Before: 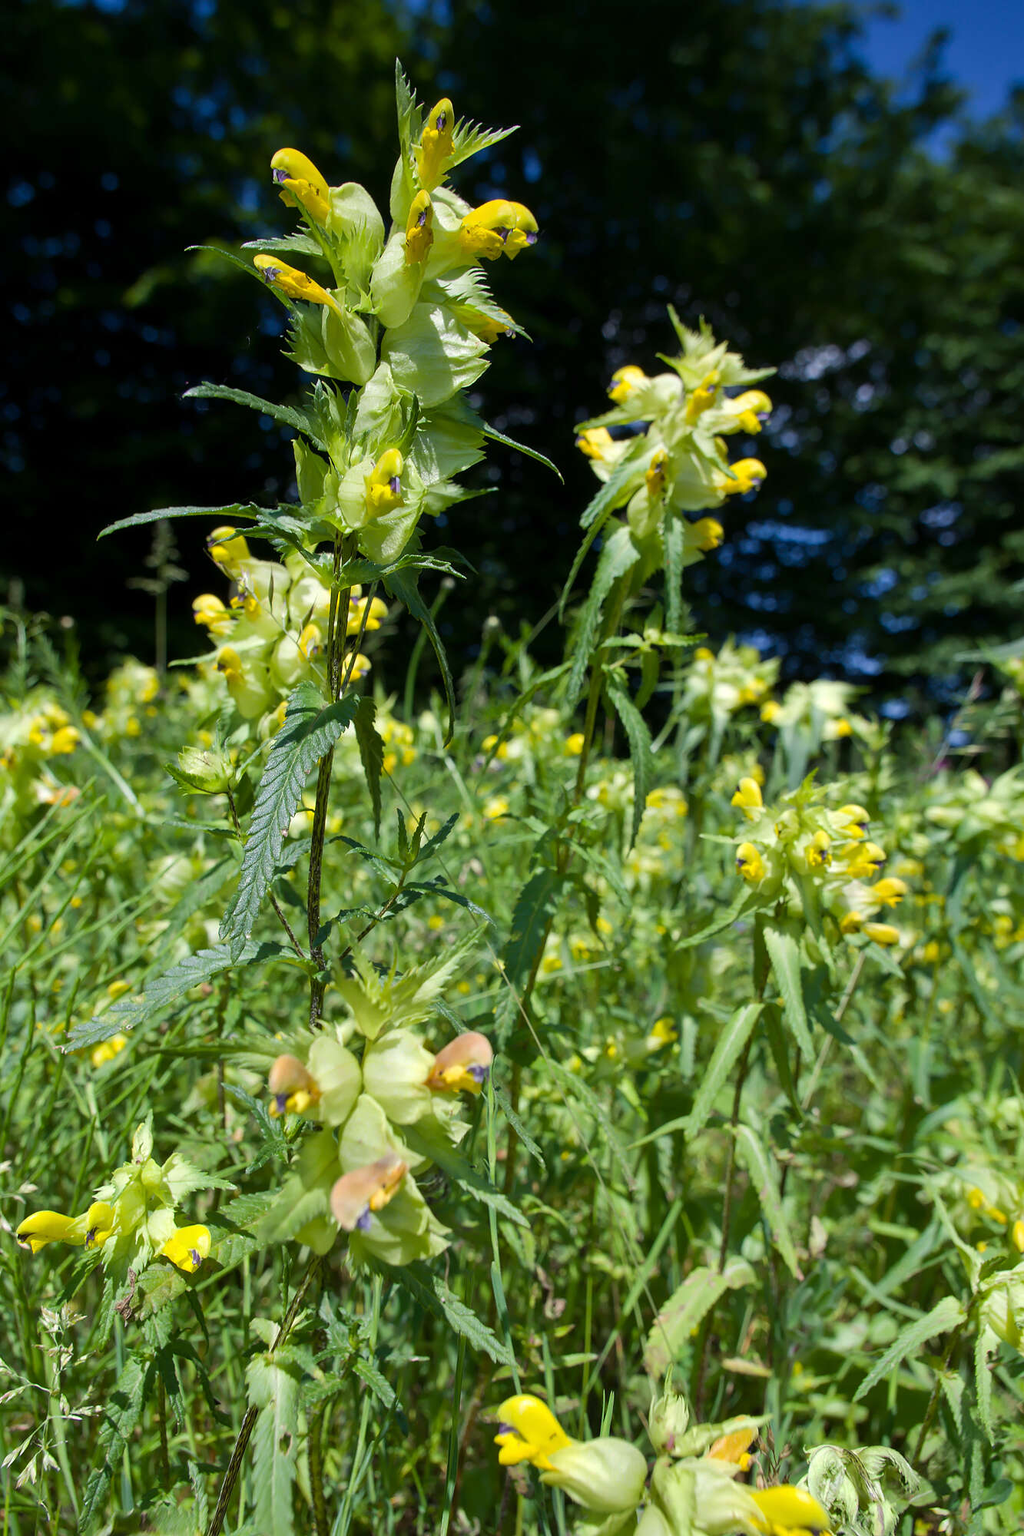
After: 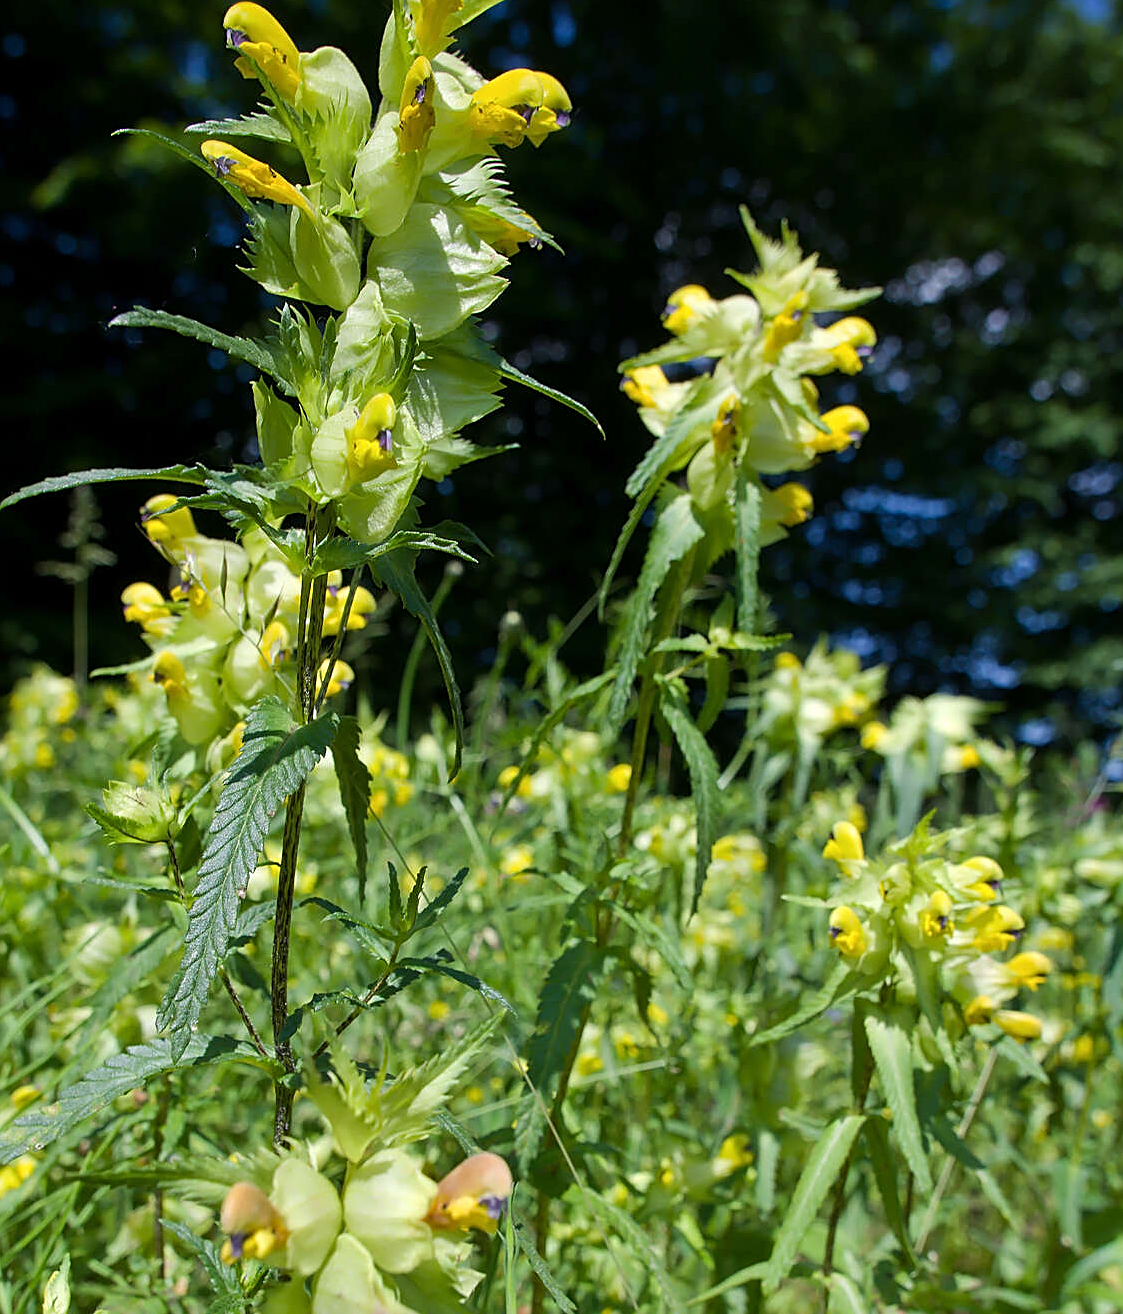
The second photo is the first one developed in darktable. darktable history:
base curve: curves: ch0 [(0, 0) (0.283, 0.295) (1, 1)], preserve colors none
crop and rotate: left 9.715%, top 9.598%, right 6.011%, bottom 24.654%
sharpen: on, module defaults
